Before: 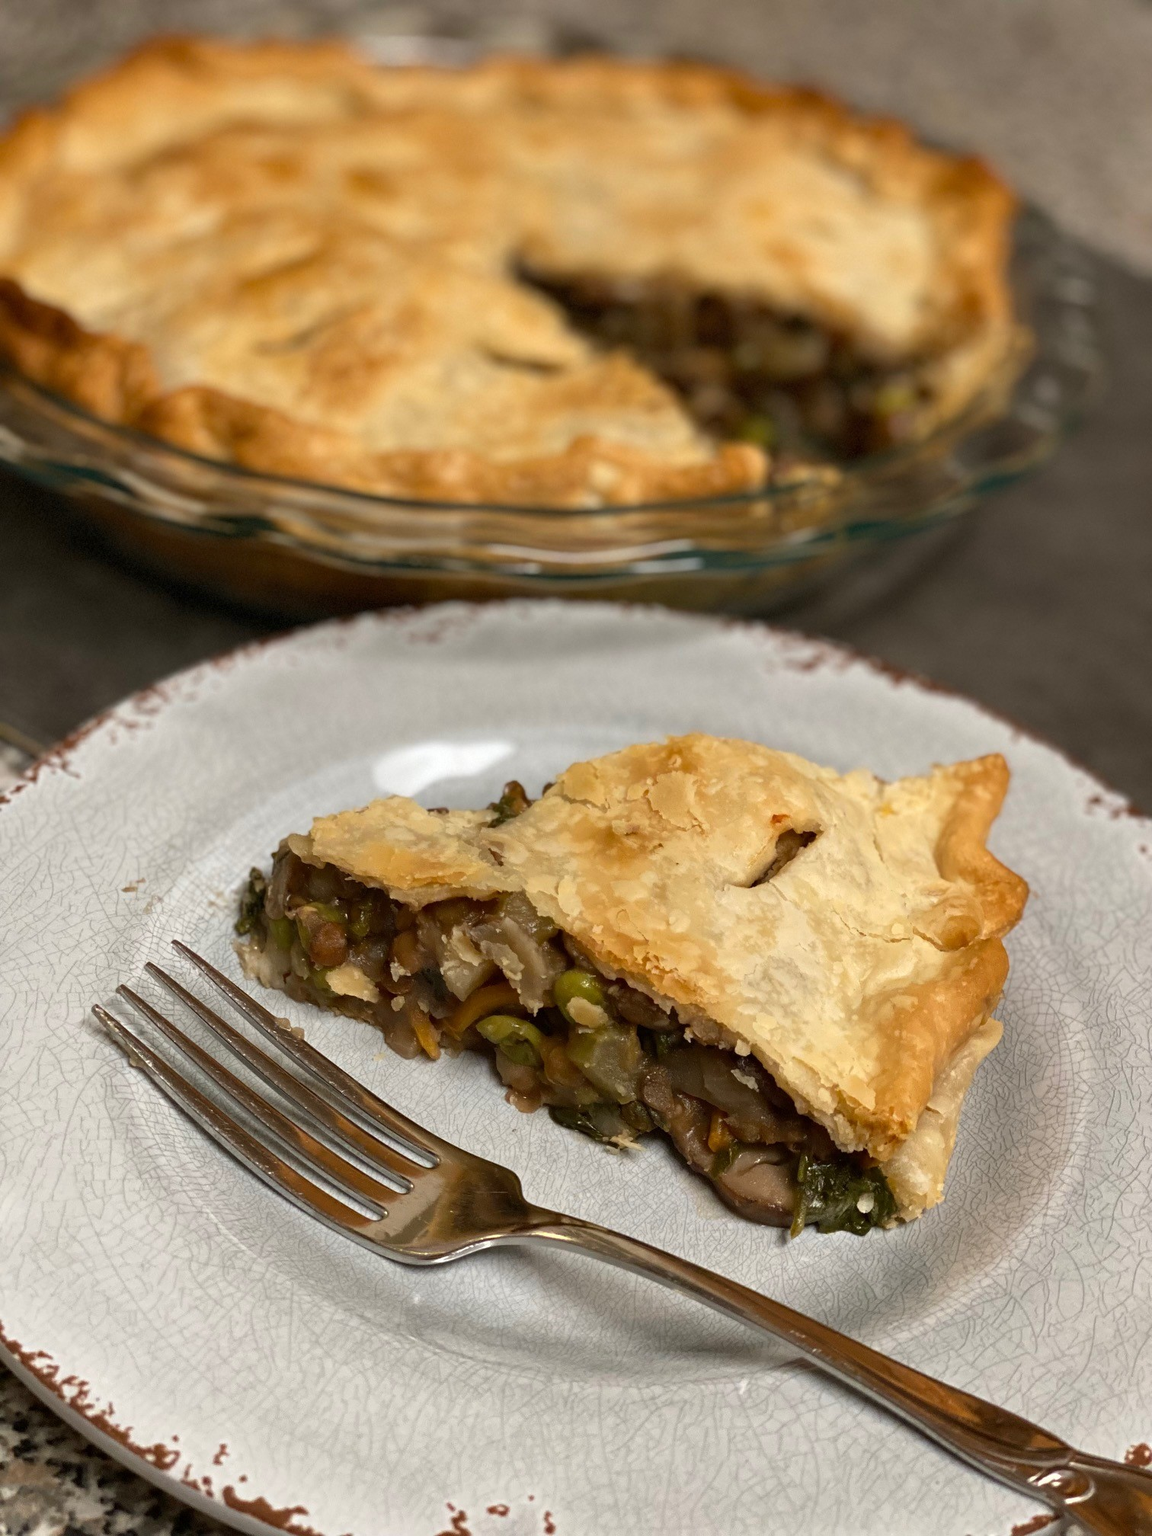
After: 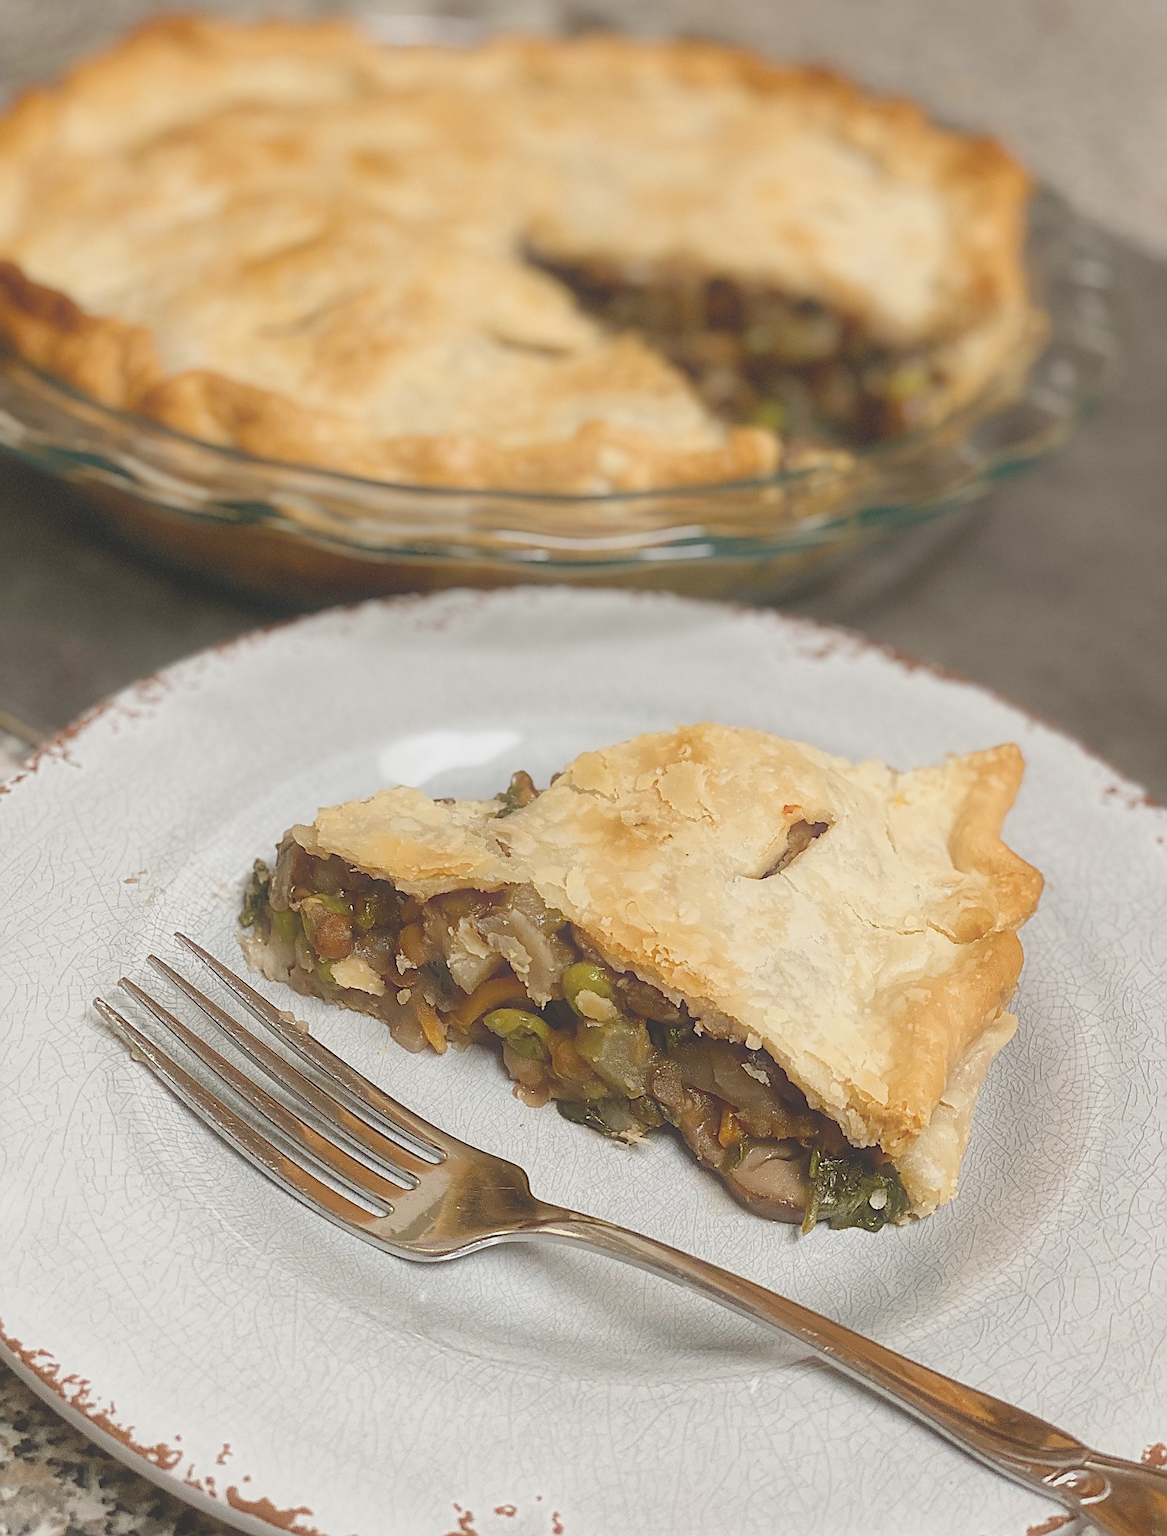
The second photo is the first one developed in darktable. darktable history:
contrast equalizer: y [[0.5, 0.496, 0.435, 0.435, 0.496, 0.5], [0.5 ×6], [0.5 ×6], [0 ×6], [0 ×6]]
crop: top 1.396%, right 0.075%
exposure: black level correction -0.017, exposure -1.01 EV, compensate highlight preservation false
local contrast: mode bilateral grid, contrast 11, coarseness 24, detail 115%, midtone range 0.2
tone curve: curves: ch0 [(0, 0) (0.169, 0.367) (0.635, 0.859) (1, 1)], preserve colors none
sharpen: radius 1.424, amount 1.255, threshold 0.709
